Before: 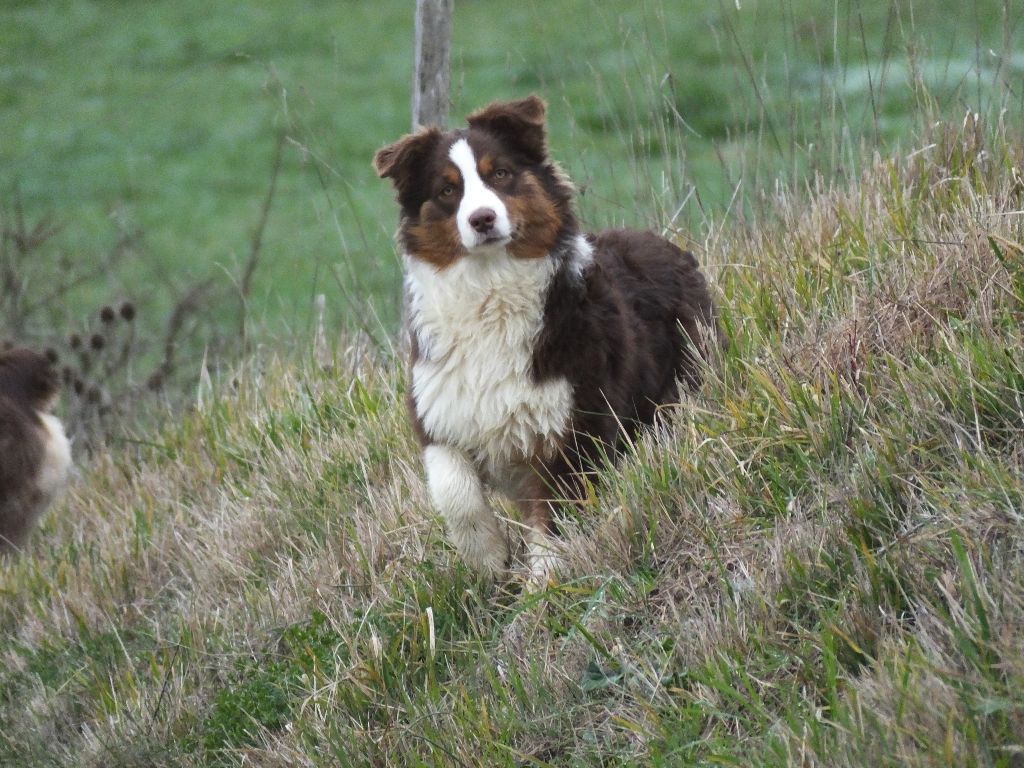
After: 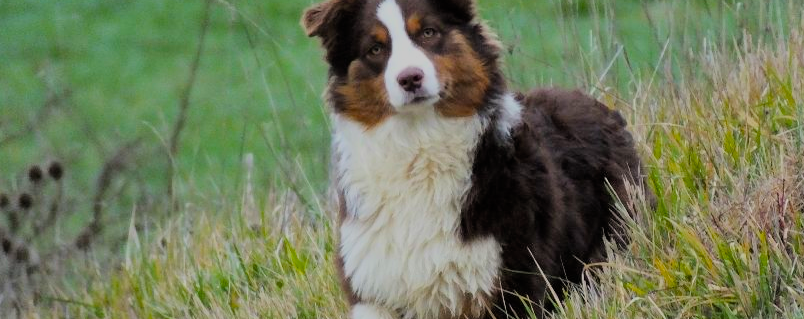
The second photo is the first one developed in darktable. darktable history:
color balance rgb: linear chroma grading › global chroma 15%, perceptual saturation grading › global saturation 30%
filmic rgb: black relative exposure -6.15 EV, white relative exposure 6.96 EV, hardness 2.23, color science v6 (2022)
crop: left 7.036%, top 18.398%, right 14.379%, bottom 40.043%
